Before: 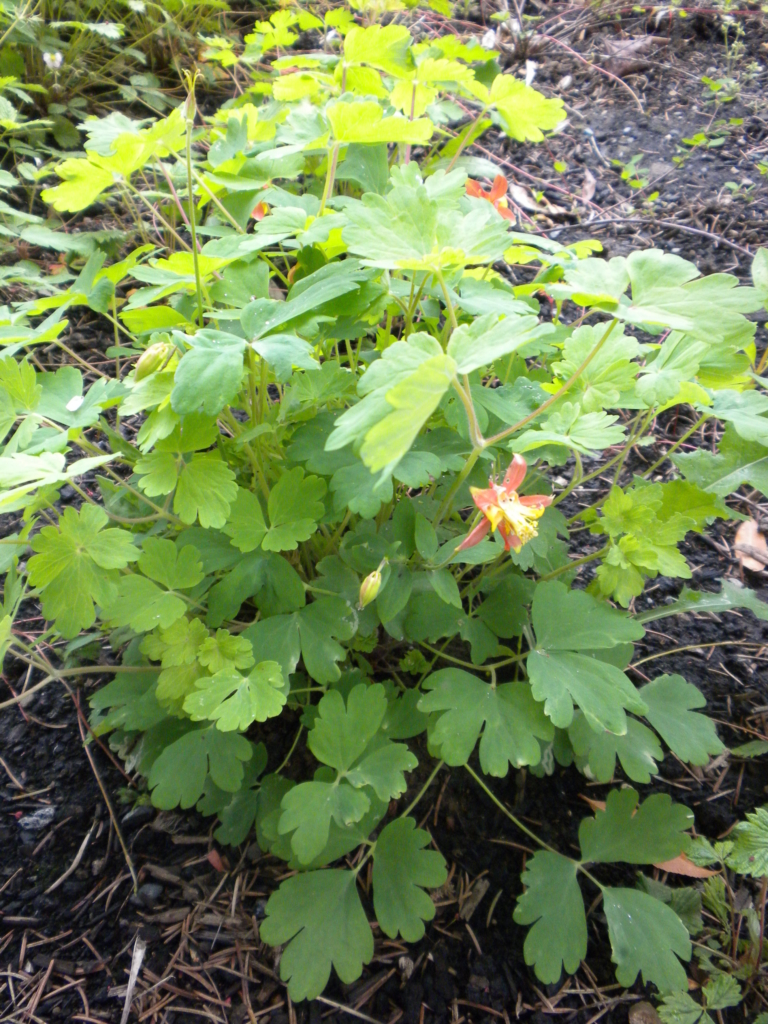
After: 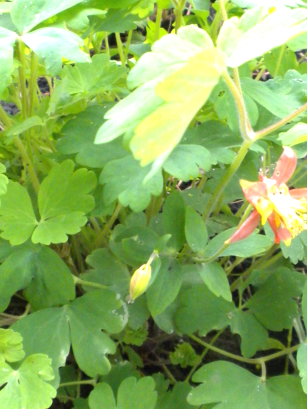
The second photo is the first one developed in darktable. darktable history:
crop: left 30%, top 30%, right 30%, bottom 30%
exposure: black level correction 0, exposure 0.7 EV, compensate exposure bias true, compensate highlight preservation false
